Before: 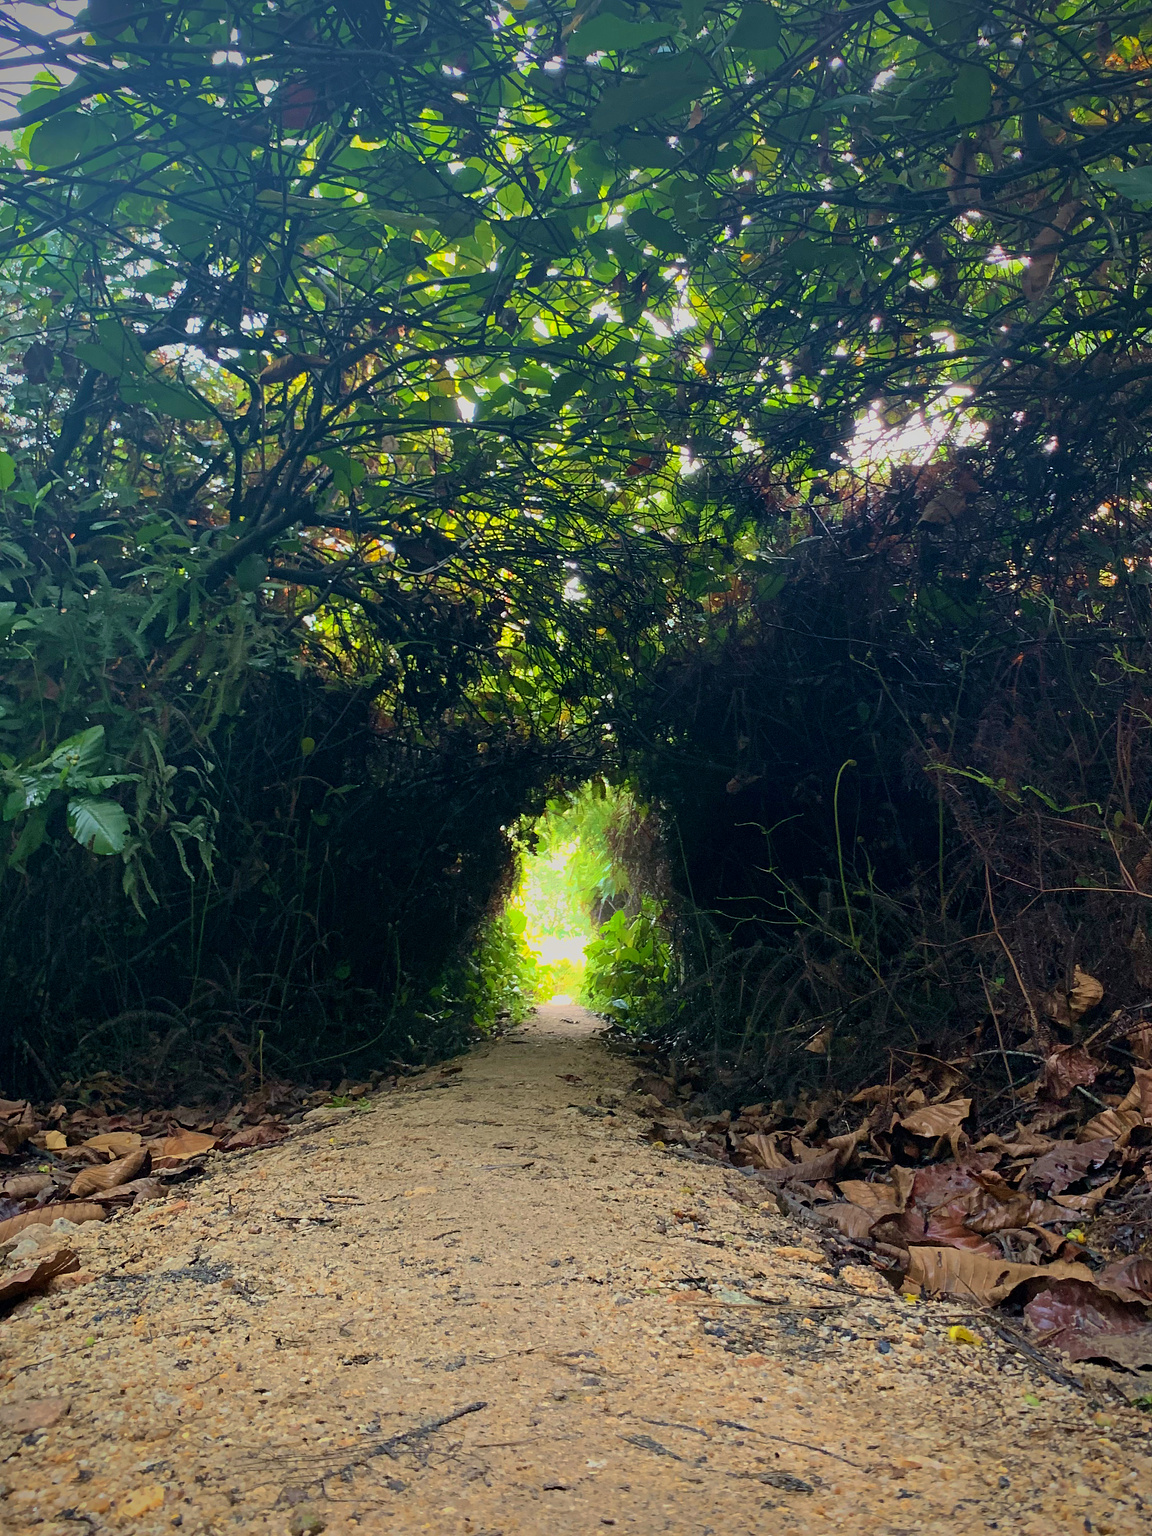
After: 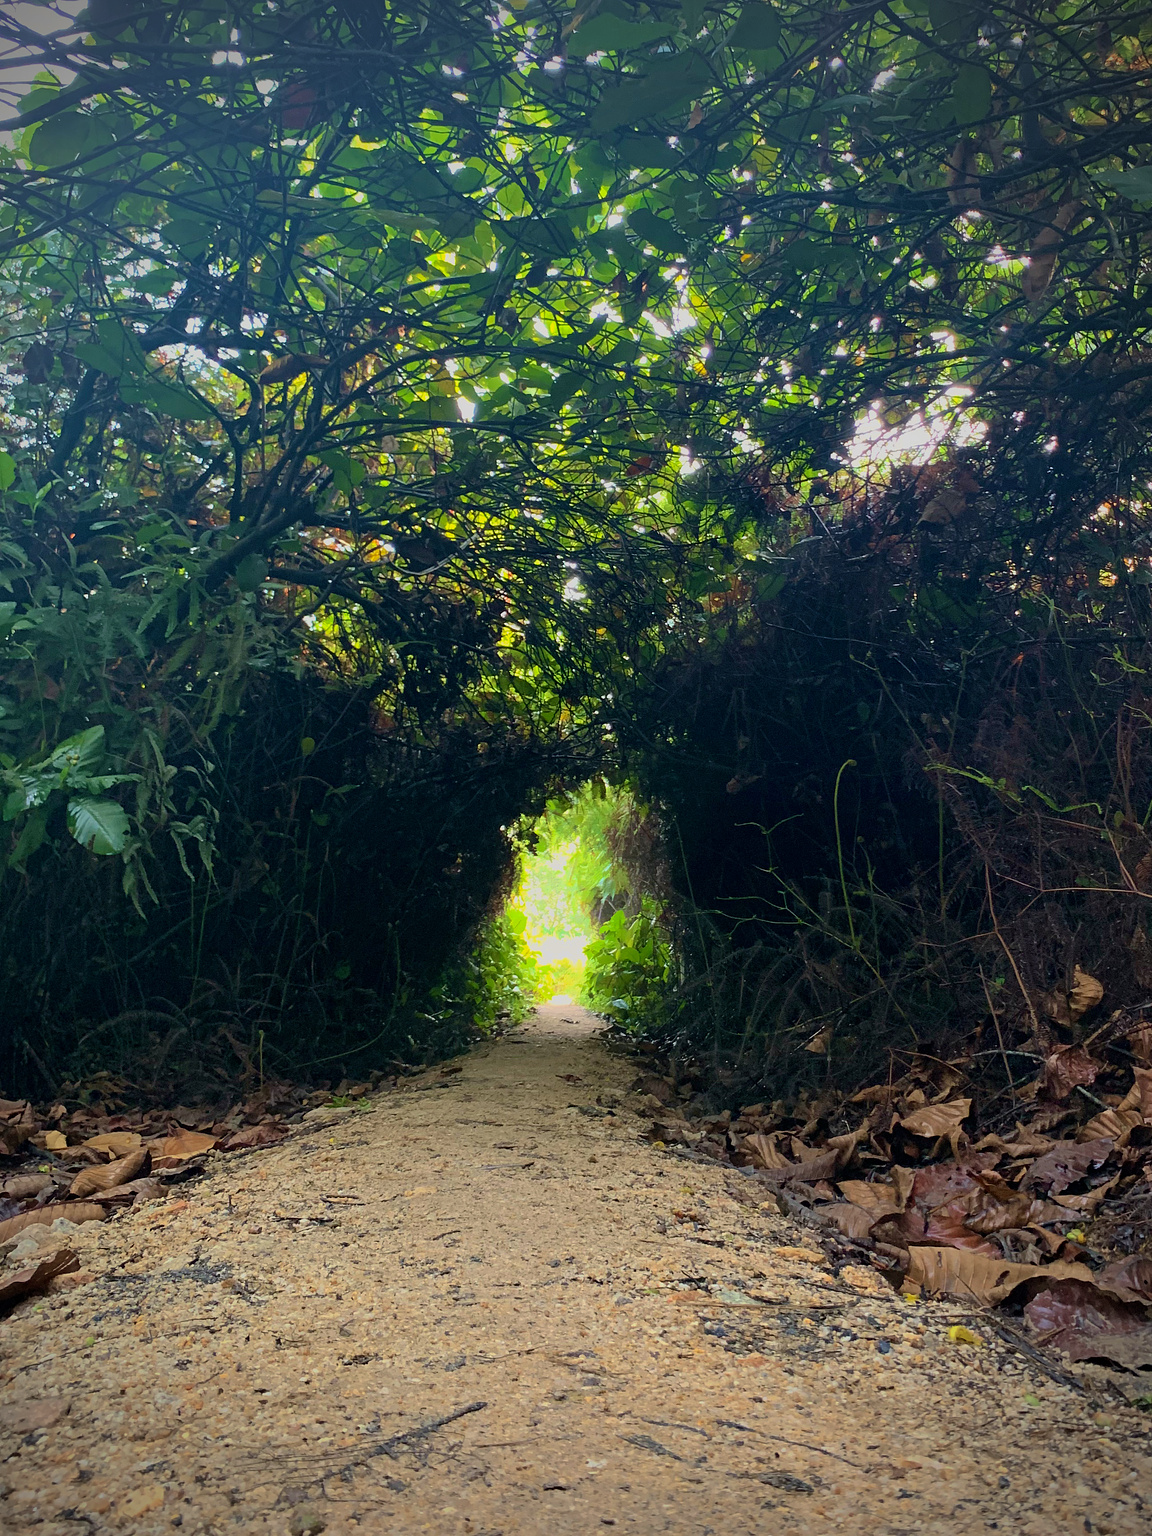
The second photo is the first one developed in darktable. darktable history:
vignetting: fall-off radius 61.07%
